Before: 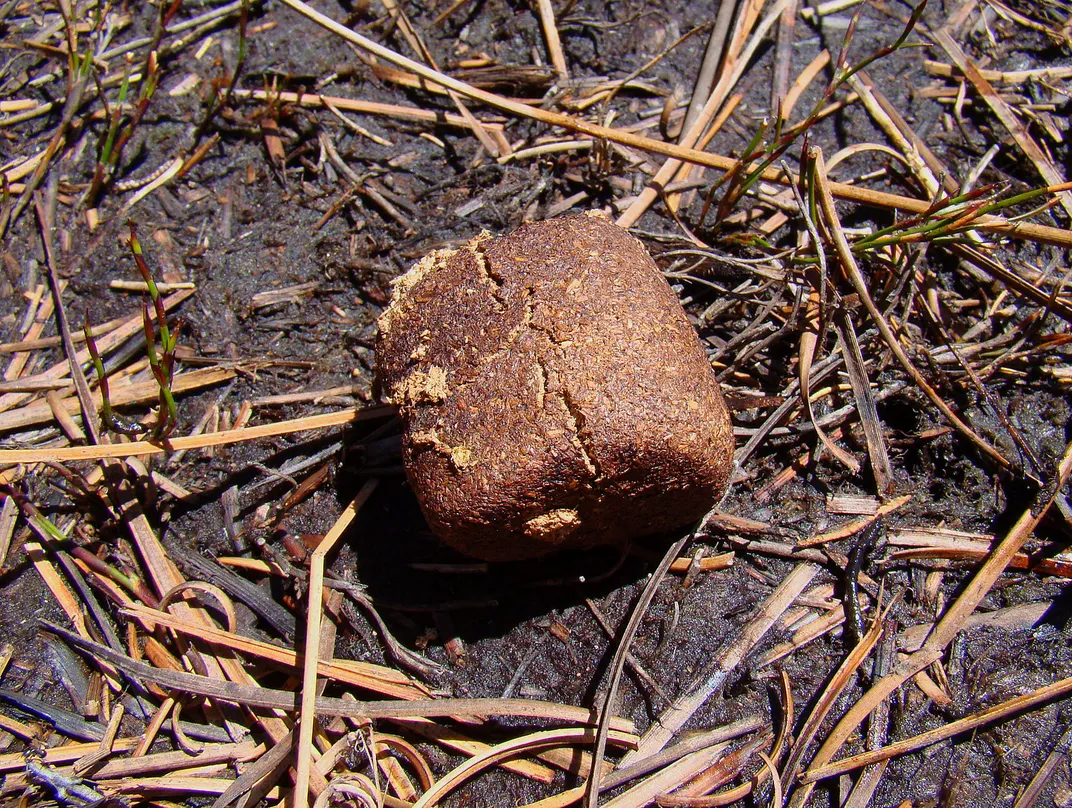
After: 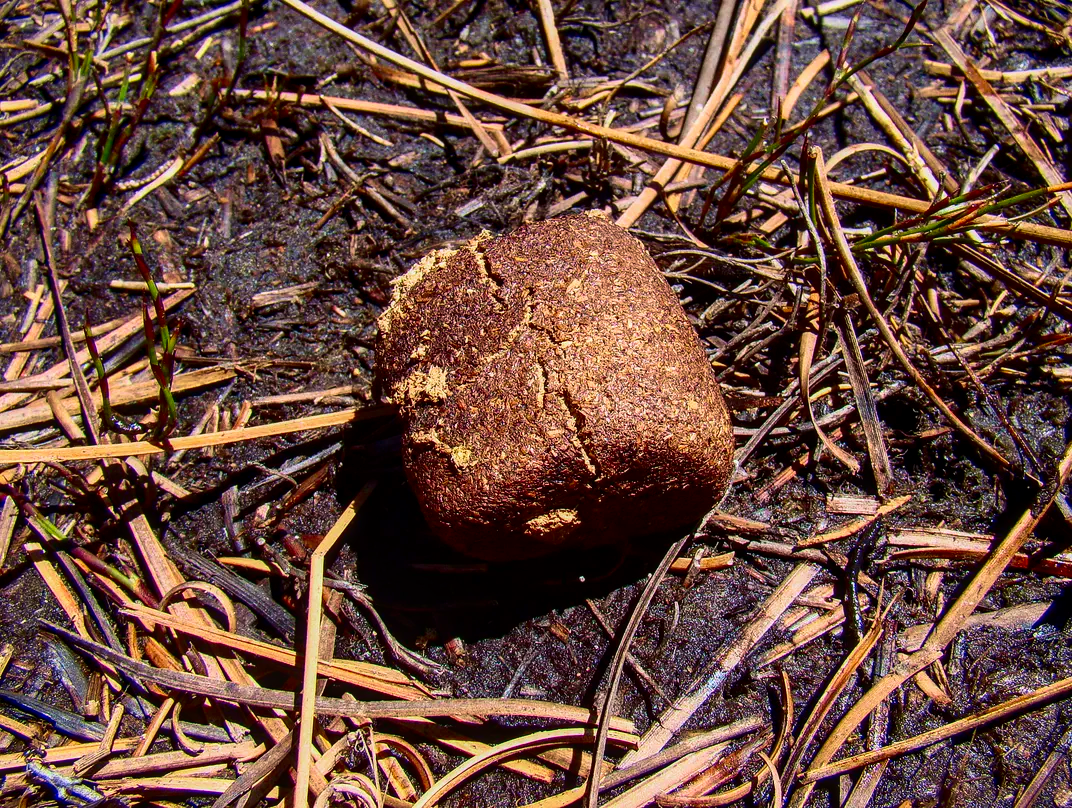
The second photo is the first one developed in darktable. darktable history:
velvia: strength 37.17%
local contrast: on, module defaults
contrast brightness saturation: contrast 0.211, brightness -0.113, saturation 0.209
